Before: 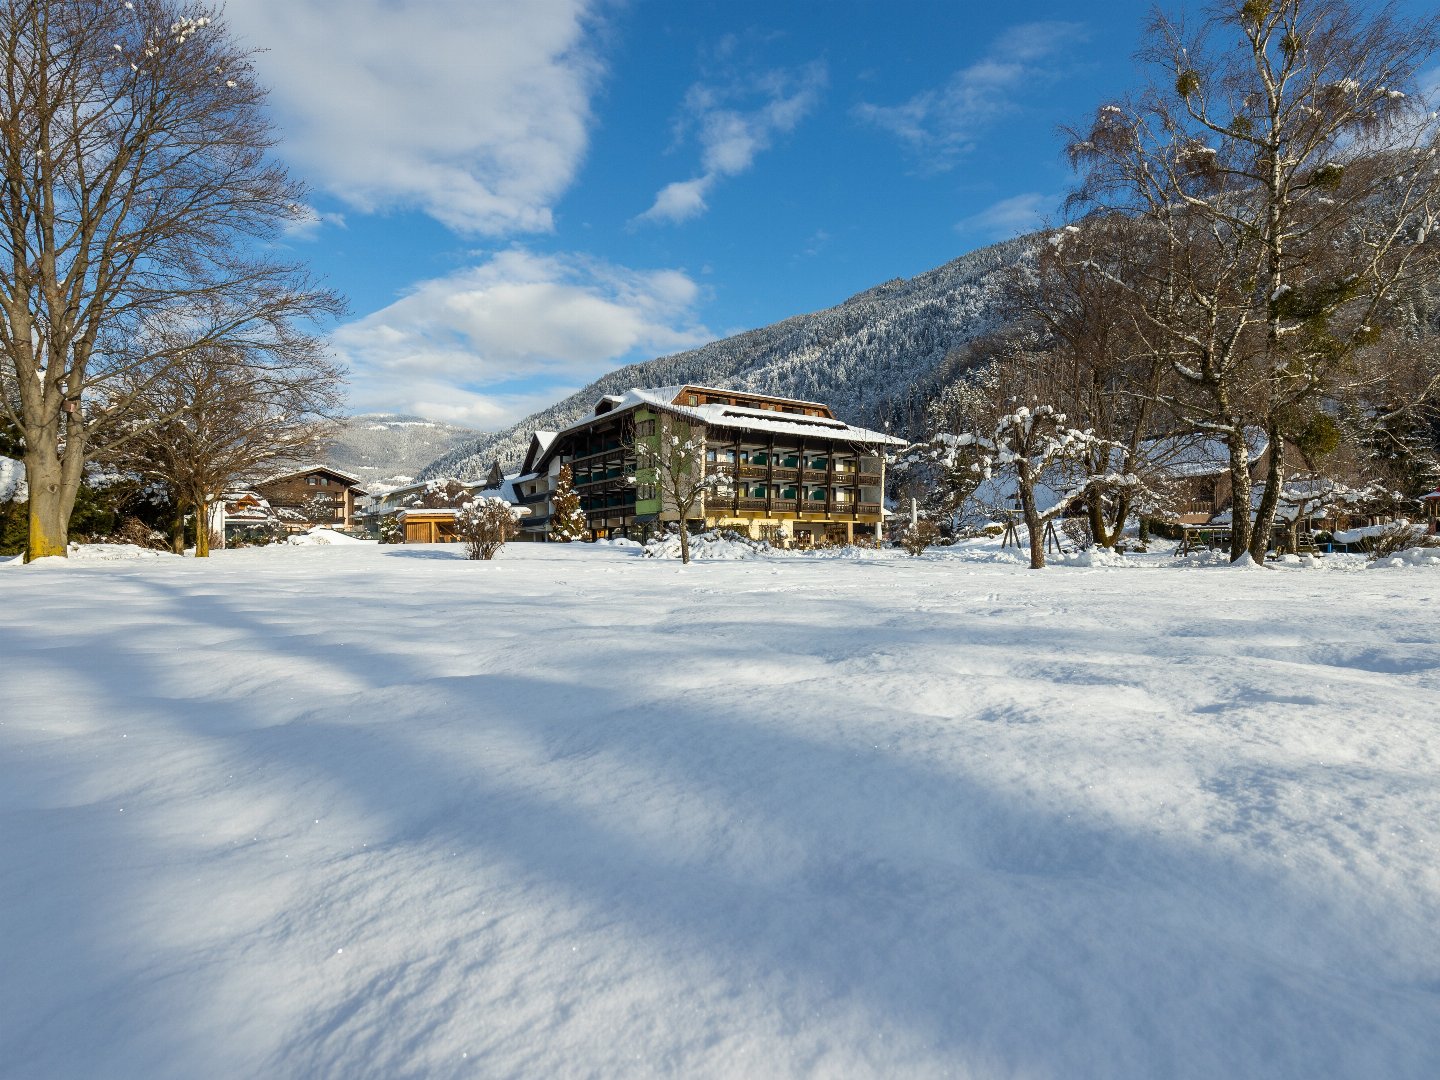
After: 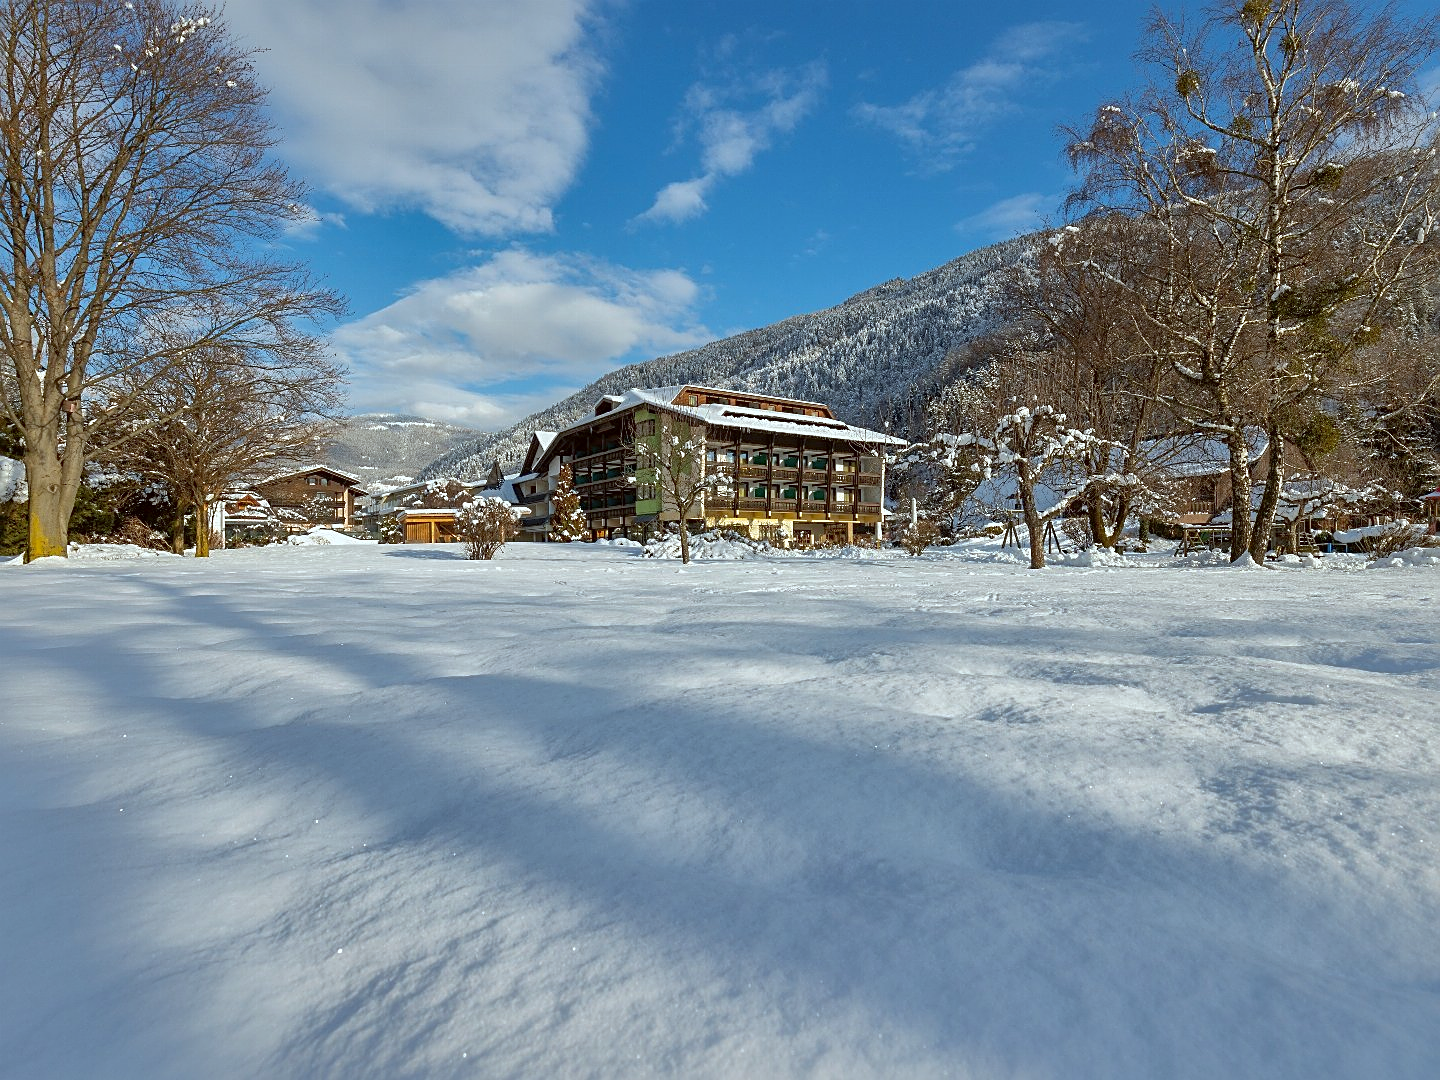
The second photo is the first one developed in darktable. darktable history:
color correction: highlights a* -3.48, highlights b* -6.25, shadows a* 2.98, shadows b* 5.7
shadows and highlights: highlights -59.98
local contrast: mode bilateral grid, contrast 15, coarseness 35, detail 106%, midtone range 0.2
sharpen: on, module defaults
